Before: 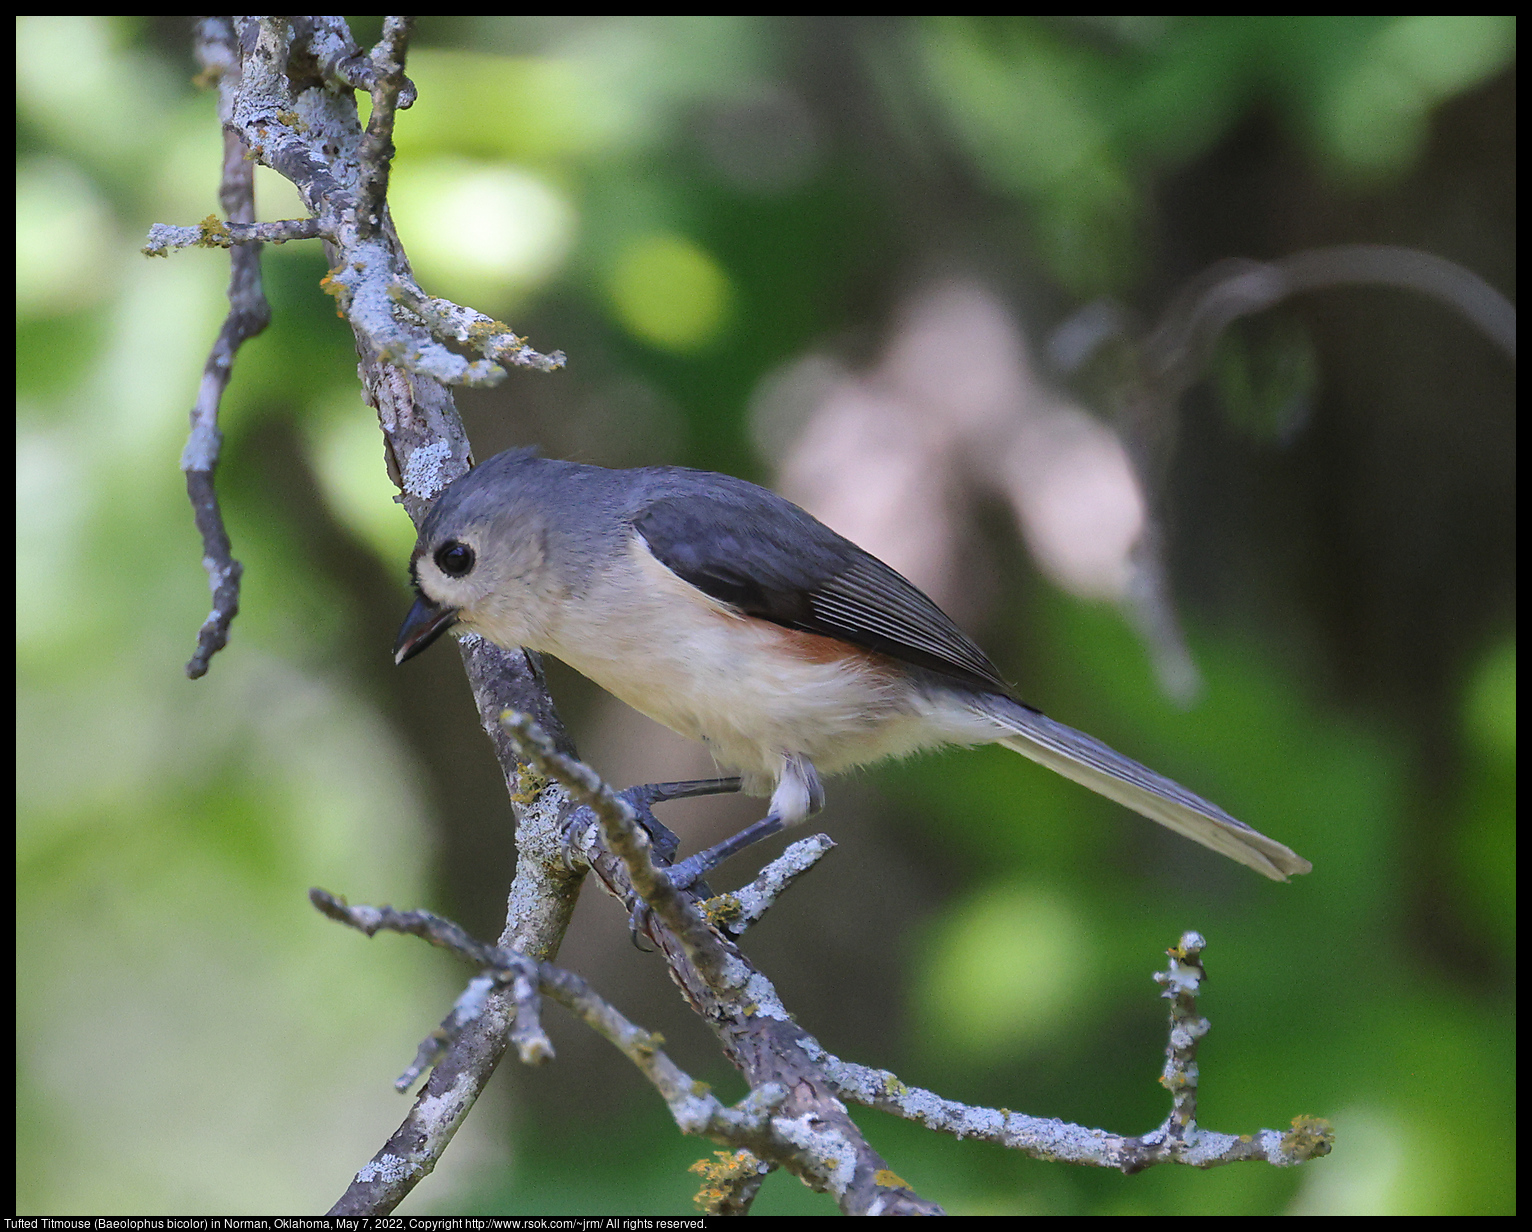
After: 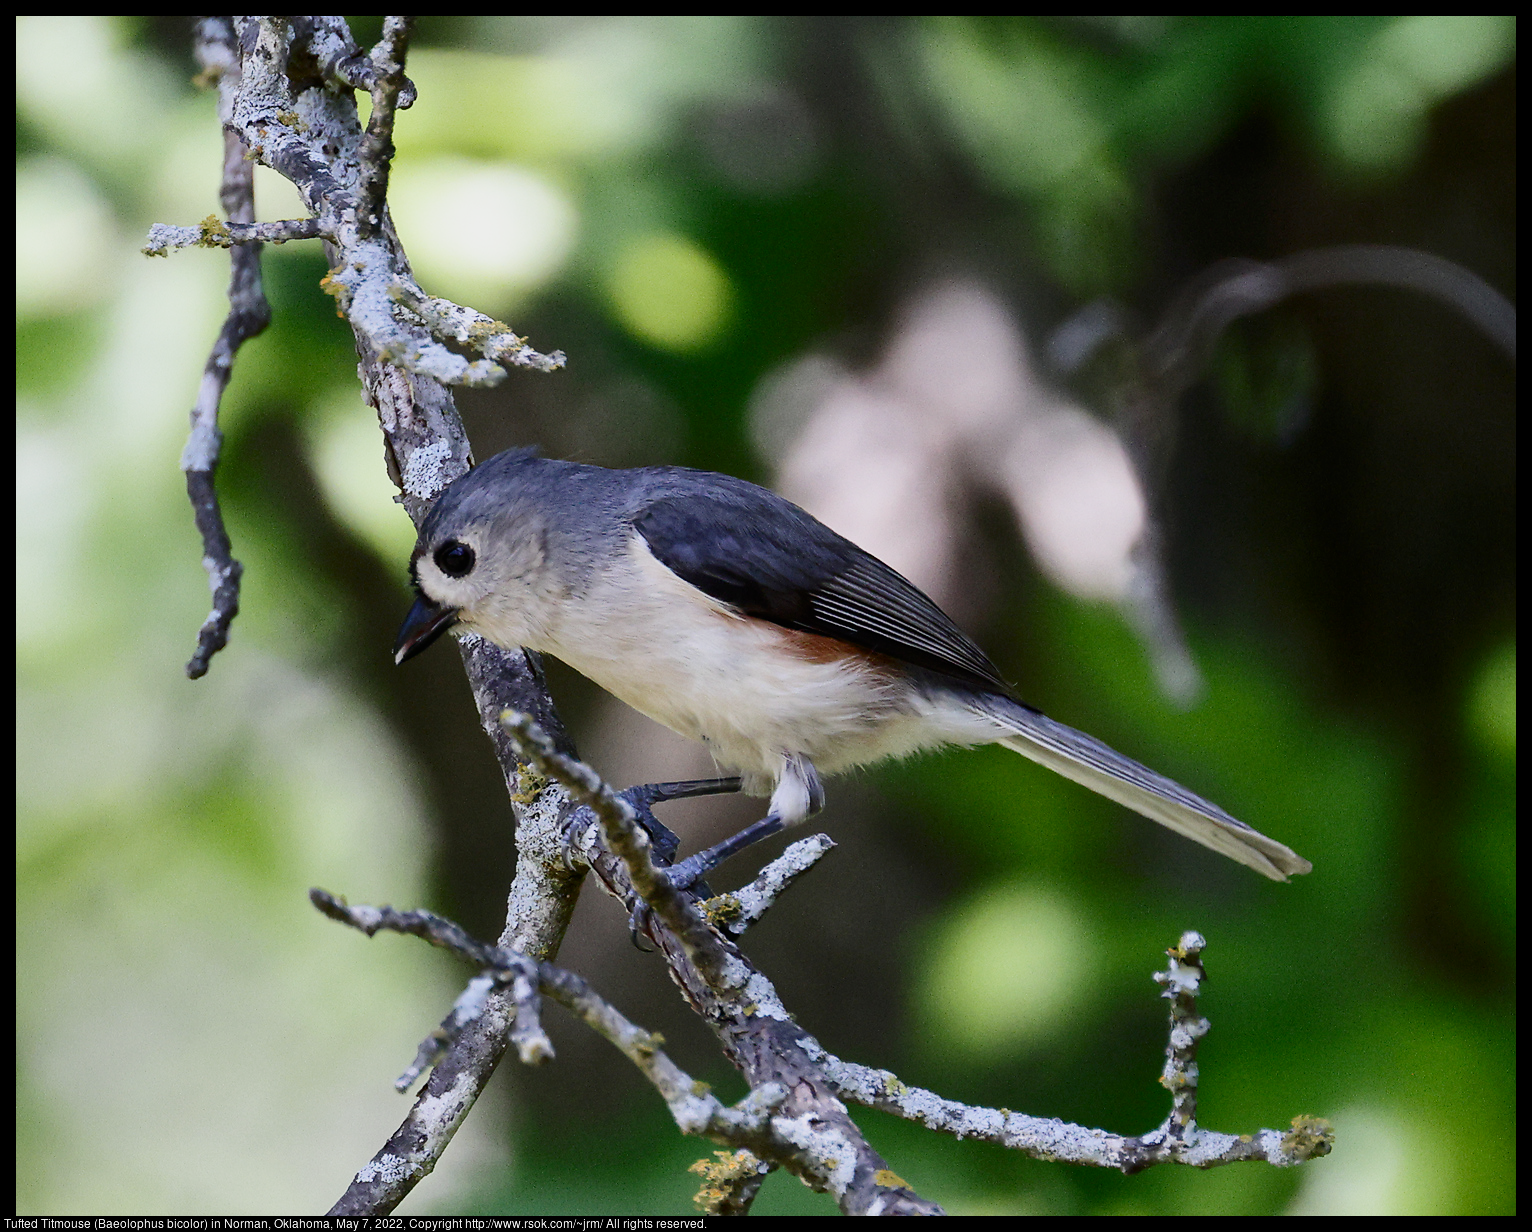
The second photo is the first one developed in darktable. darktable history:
filmic rgb: black relative exposure -7.98 EV, white relative exposure 3.81 EV, hardness 4.33, preserve chrominance no, color science v4 (2020), iterations of high-quality reconstruction 0
exposure: compensate highlight preservation false
contrast brightness saturation: contrast 0.274
